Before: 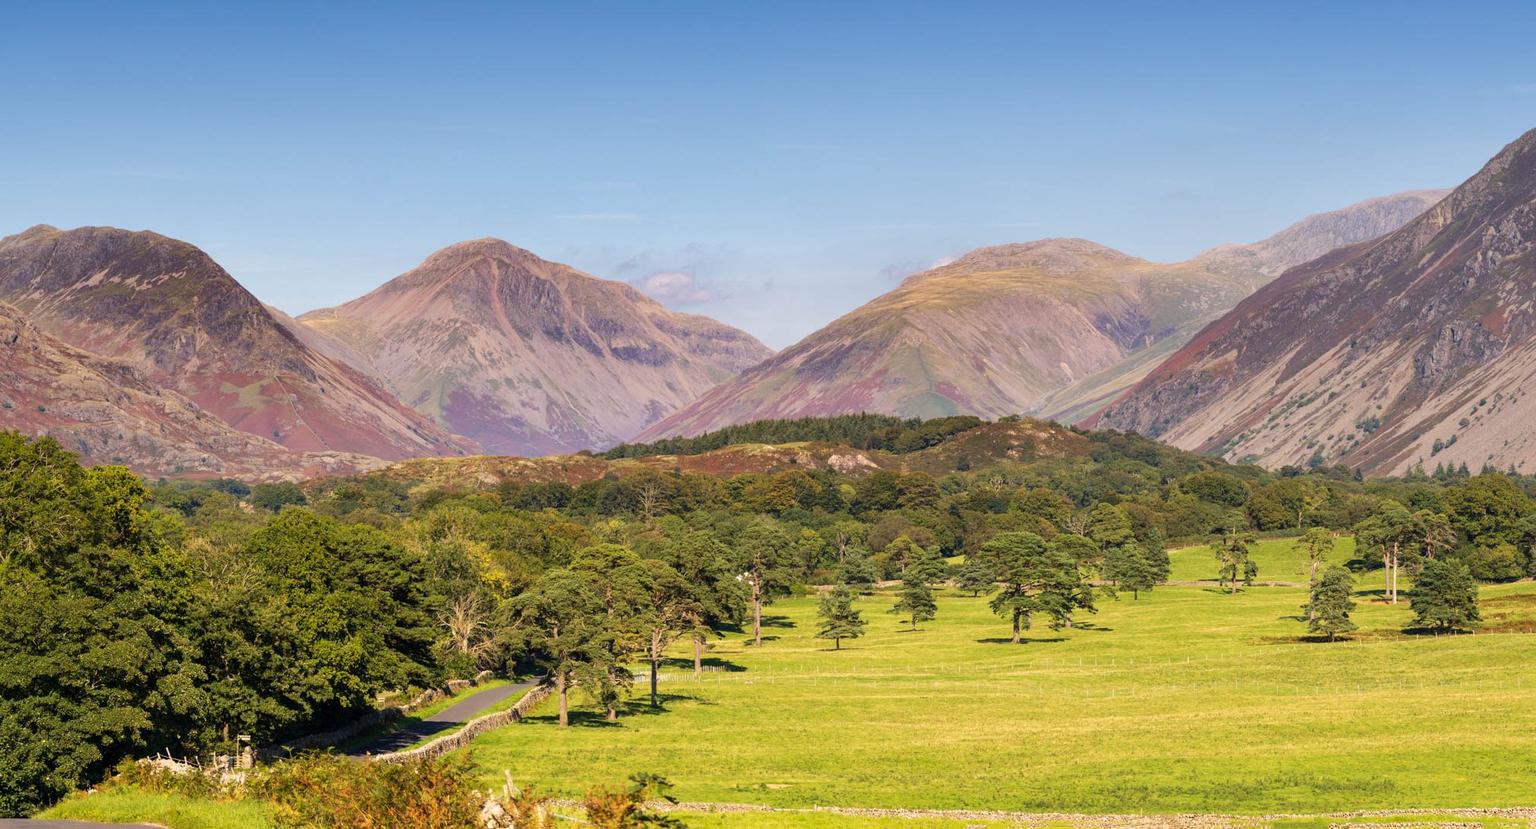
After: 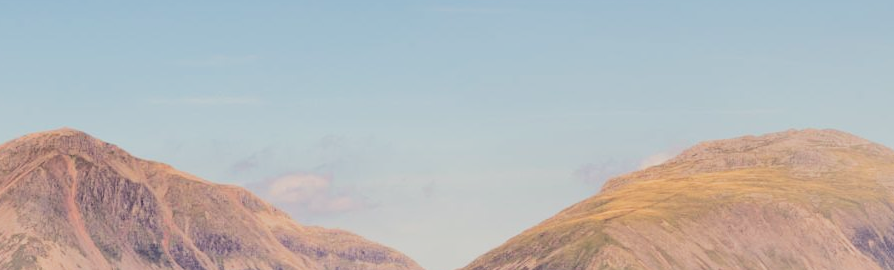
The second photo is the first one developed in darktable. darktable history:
white balance: red 1.029, blue 0.92
crop: left 28.64%, top 16.832%, right 26.637%, bottom 58.055%
contrast brightness saturation: contrast -0.1, brightness 0.05, saturation 0.08
filmic rgb: black relative exposure -5 EV, hardness 2.88, contrast 1.4, highlights saturation mix -30%
